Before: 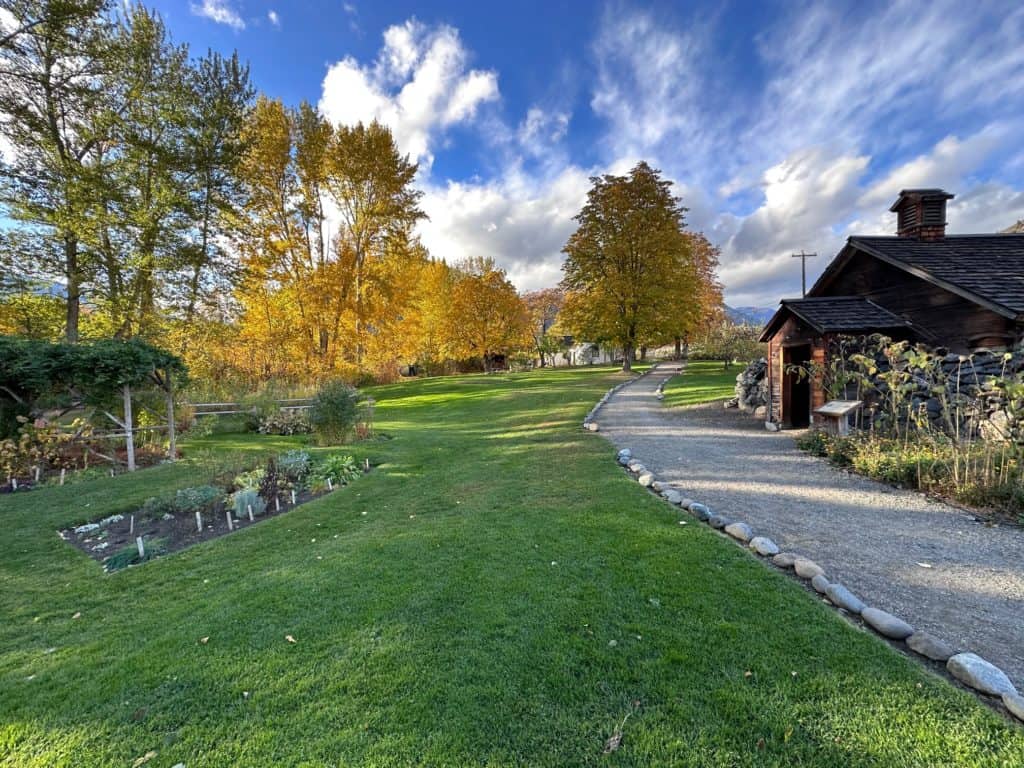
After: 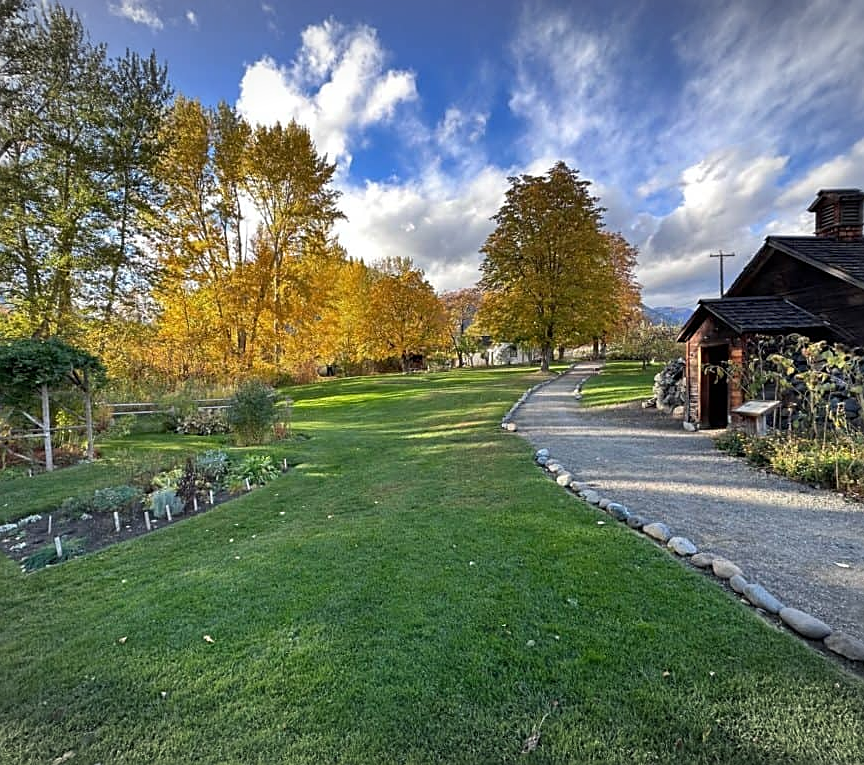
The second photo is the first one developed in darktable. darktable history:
sharpen: on, module defaults
crop: left 8.026%, right 7.374%
vignetting: fall-off start 100%, brightness -0.282, width/height ratio 1.31
